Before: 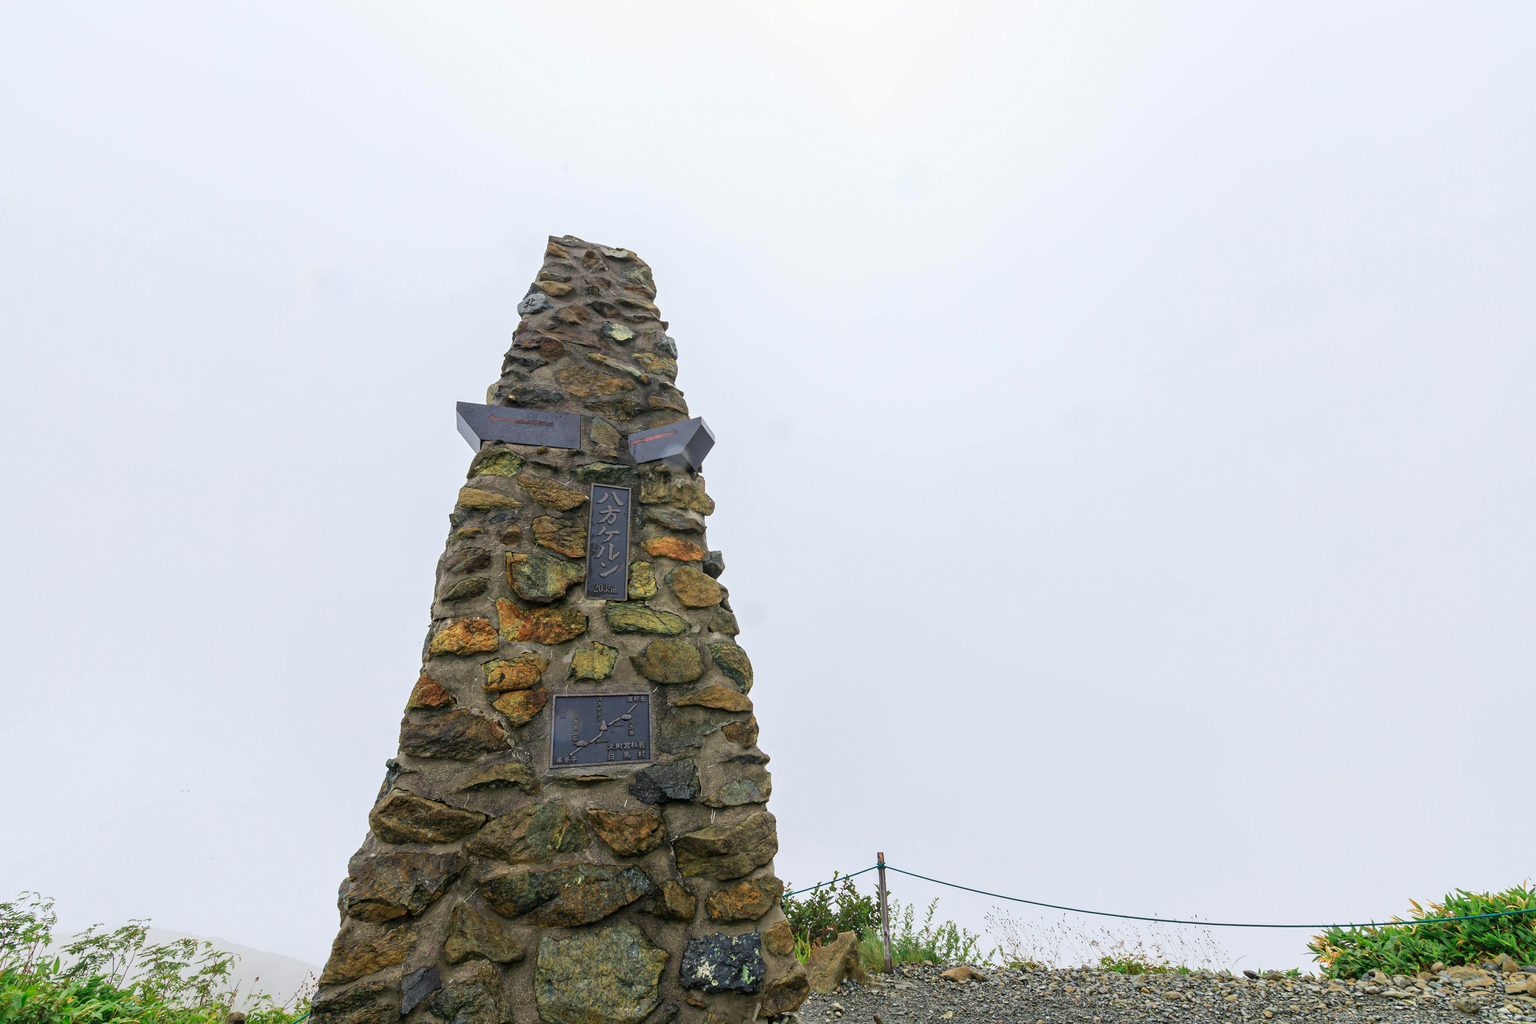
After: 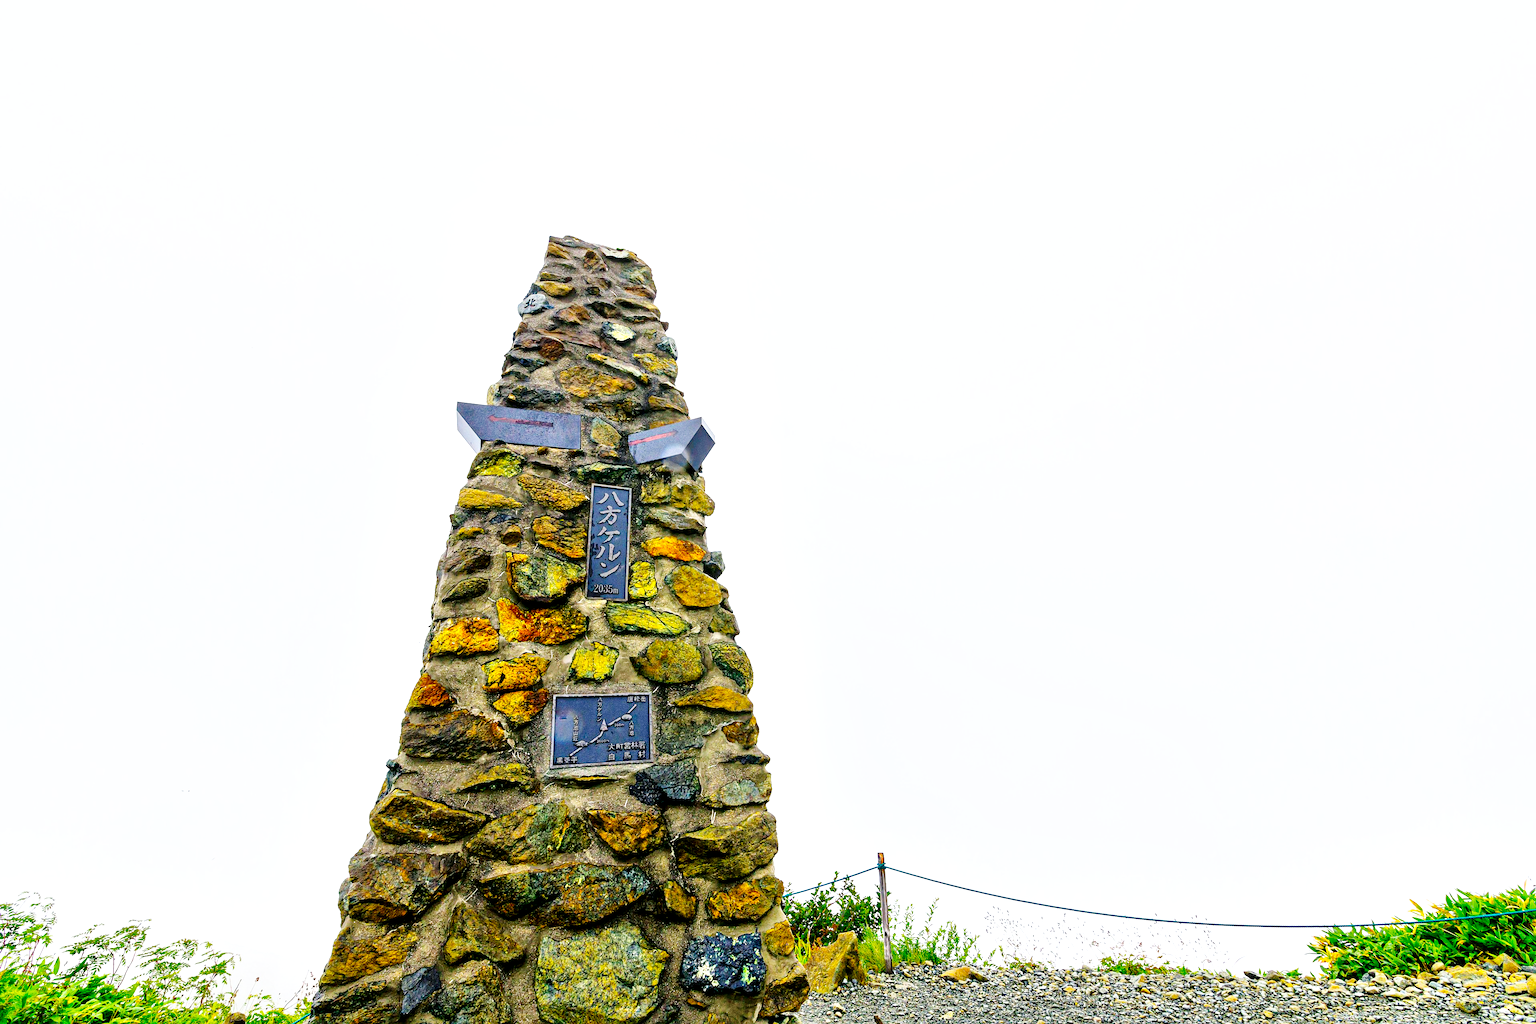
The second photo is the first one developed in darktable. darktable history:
base curve: curves: ch0 [(0, 0) (0, 0) (0.002, 0.001) (0.008, 0.003) (0.019, 0.011) (0.037, 0.037) (0.064, 0.11) (0.102, 0.232) (0.152, 0.379) (0.216, 0.524) (0.296, 0.665) (0.394, 0.789) (0.512, 0.881) (0.651, 0.945) (0.813, 0.986) (1, 1)], preserve colors none
local contrast: mode bilateral grid, contrast 100, coarseness 99, detail 165%, midtone range 0.2
sharpen: amount 0.216
color balance rgb: shadows lift › chroma 2.026%, shadows lift › hue 247.27°, perceptual saturation grading › global saturation 76.109%, perceptual saturation grading › shadows -31.18%, contrast 4.932%
